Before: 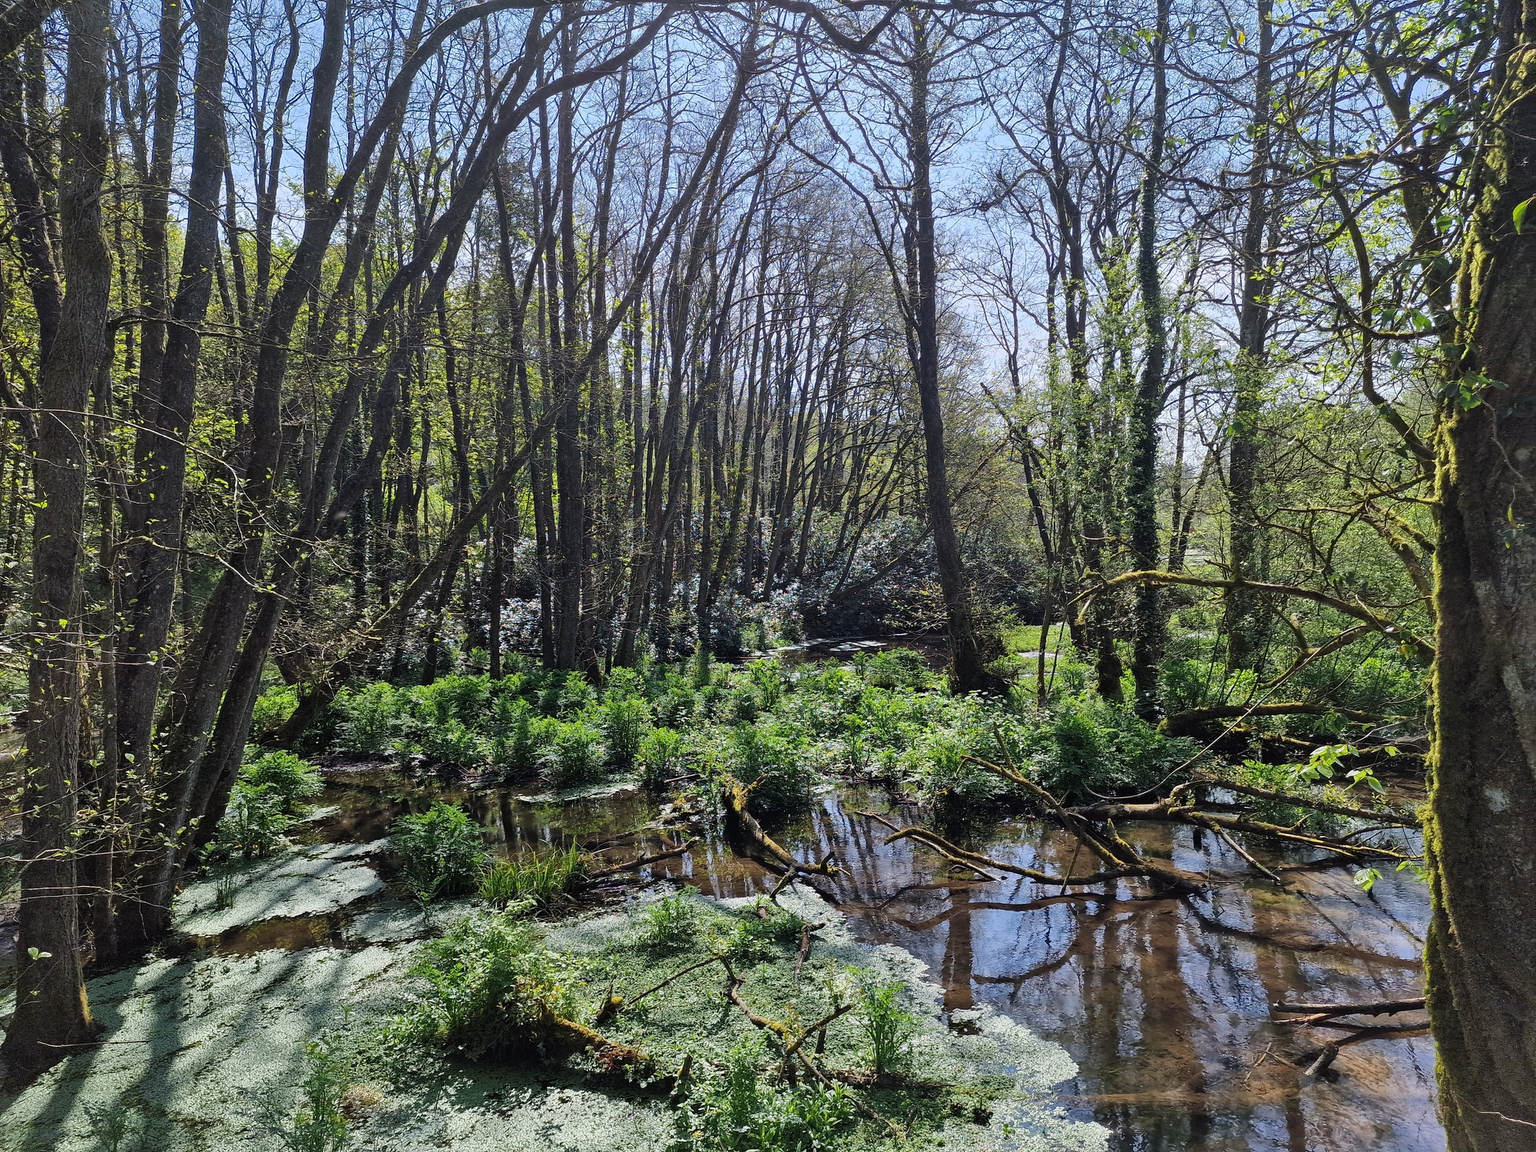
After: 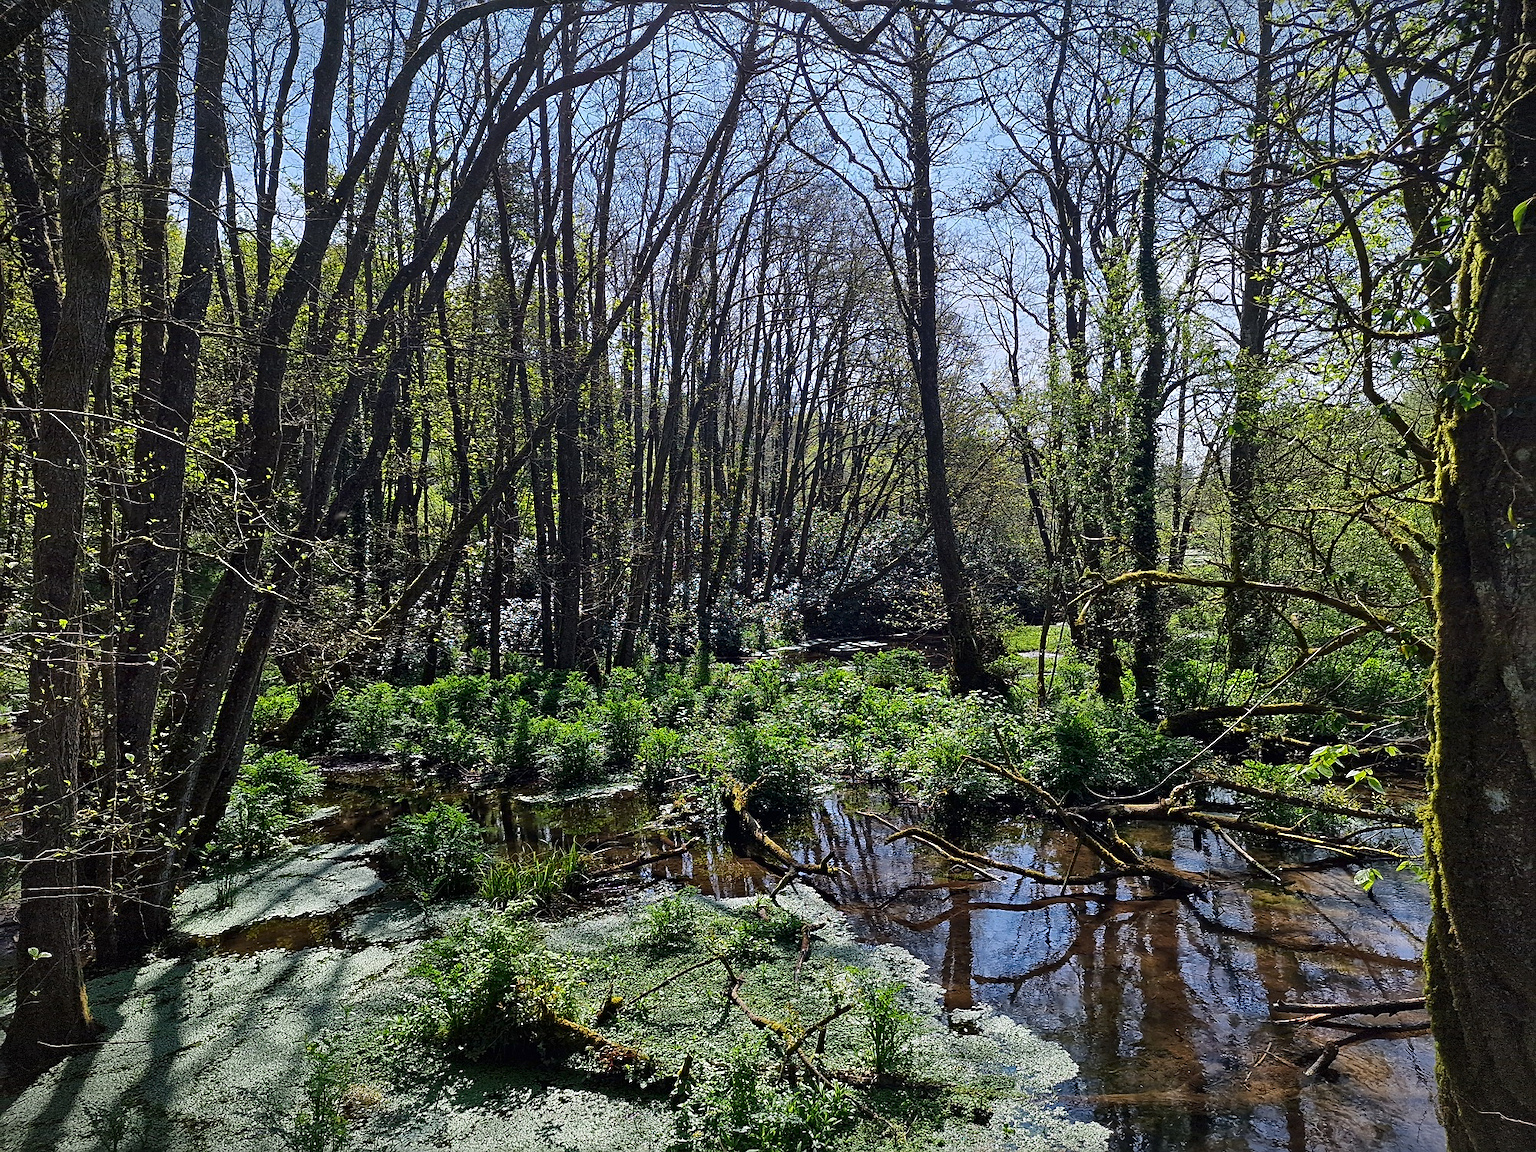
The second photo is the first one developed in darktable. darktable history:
vignetting: fall-off start 100%, brightness -0.406, saturation -0.3, width/height ratio 1.324, dithering 8-bit output, unbound false
sharpen: on, module defaults
contrast brightness saturation: contrast 0.07, brightness -0.14, saturation 0.11
white balance: emerald 1
